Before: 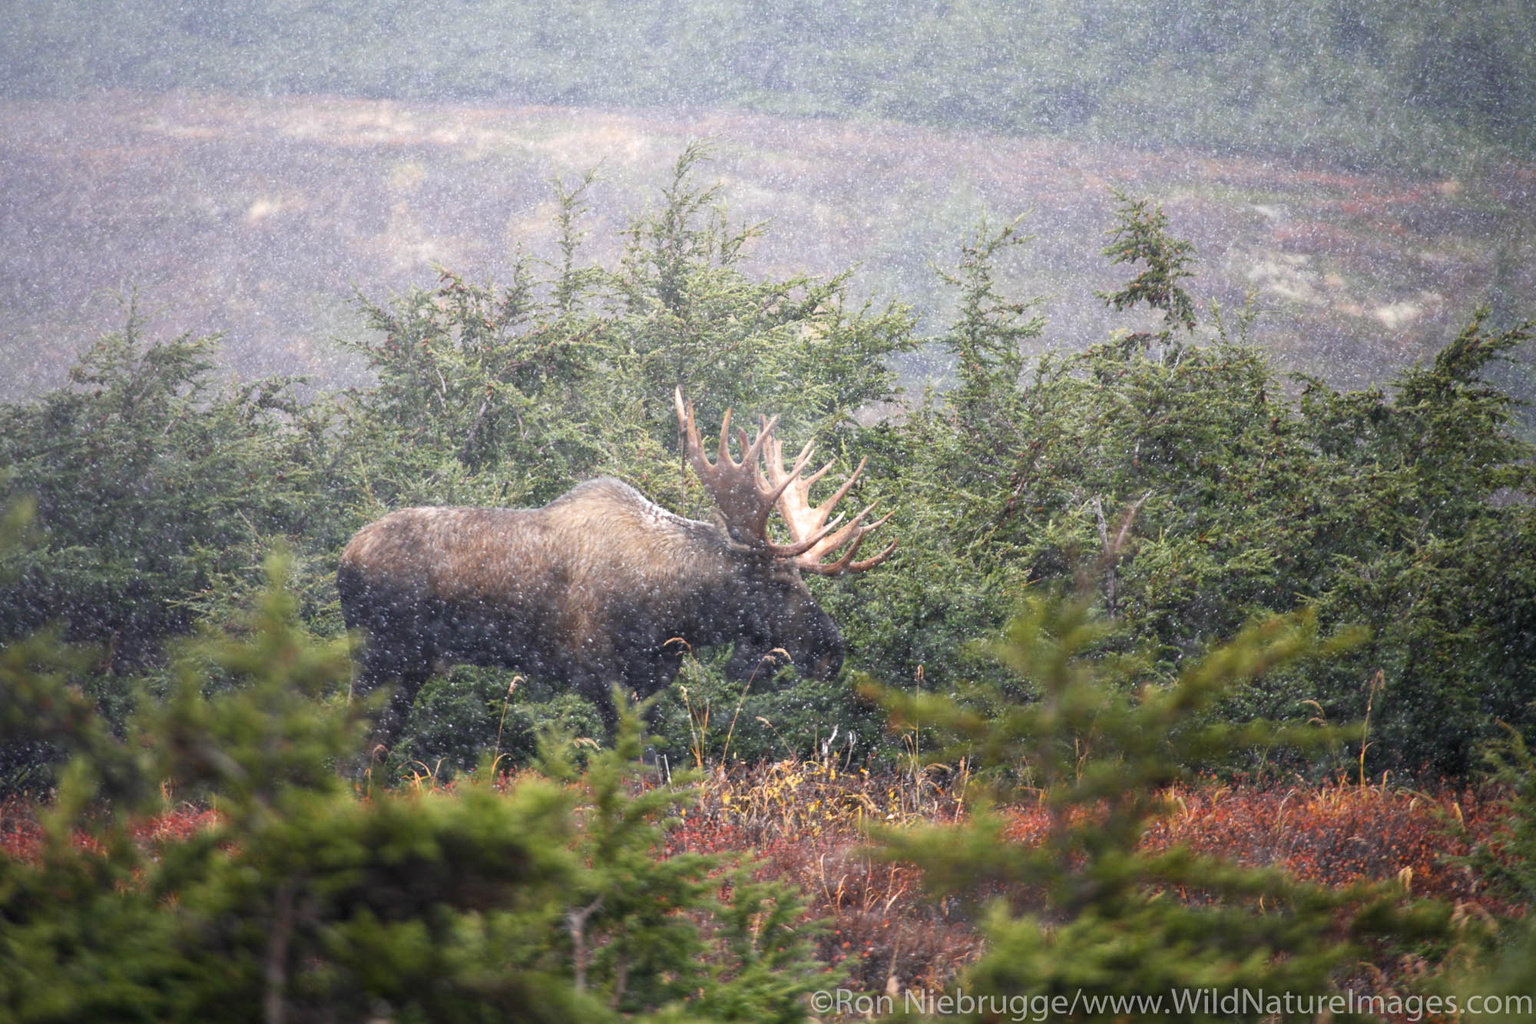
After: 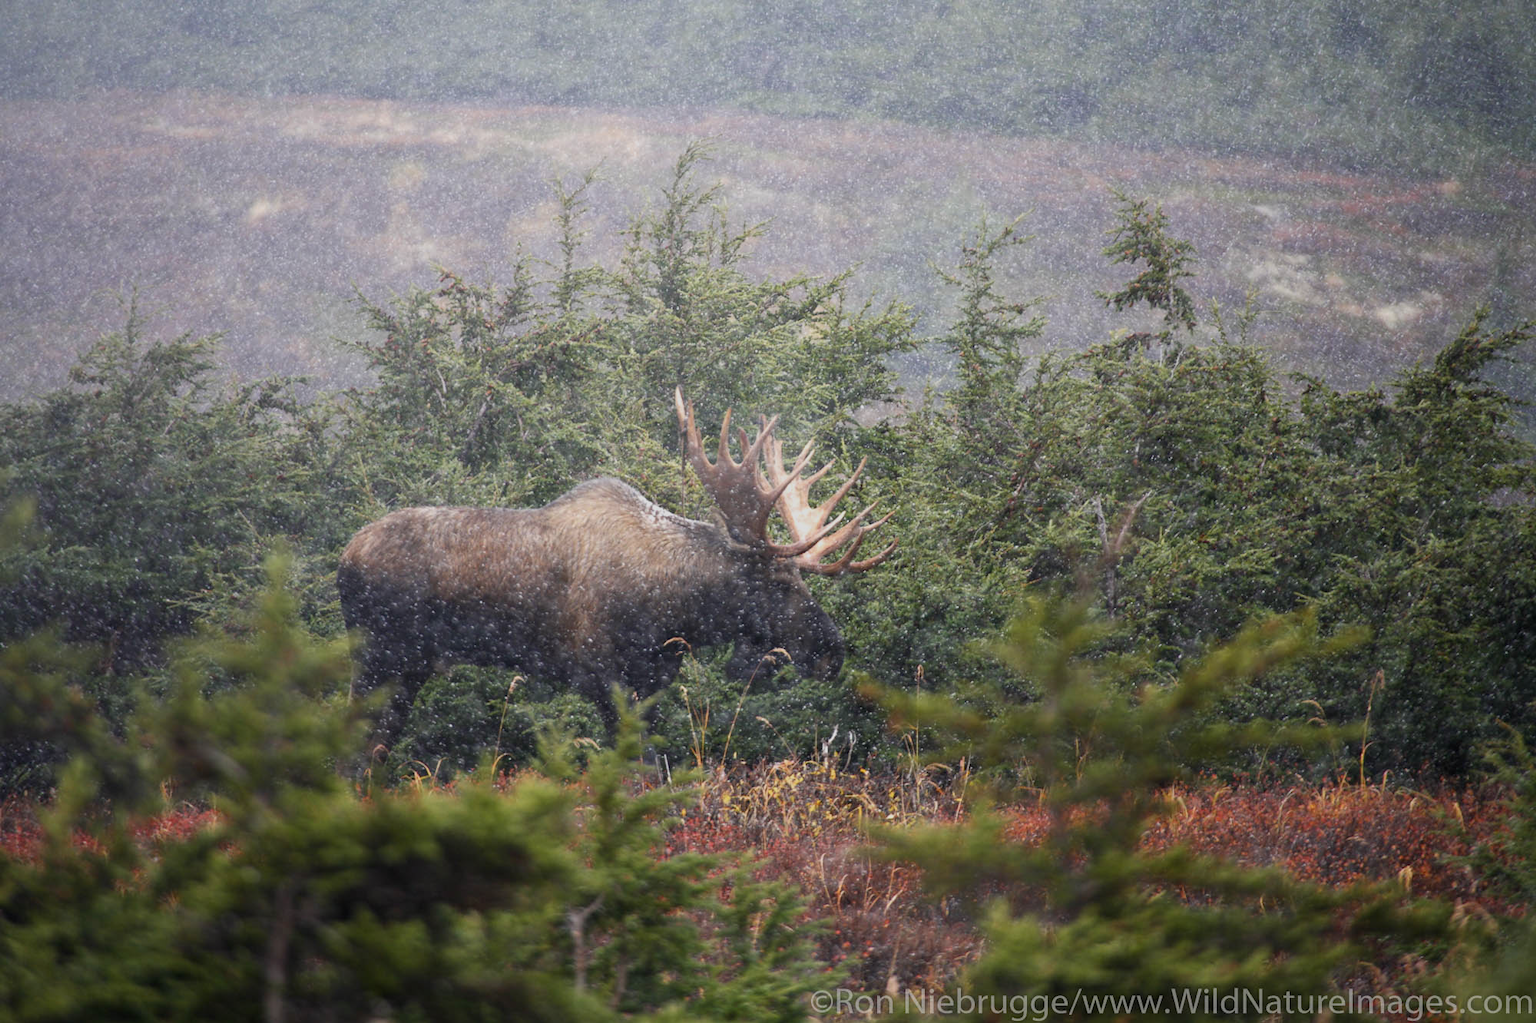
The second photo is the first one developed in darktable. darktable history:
exposure: exposure -0.492 EV, compensate highlight preservation false
